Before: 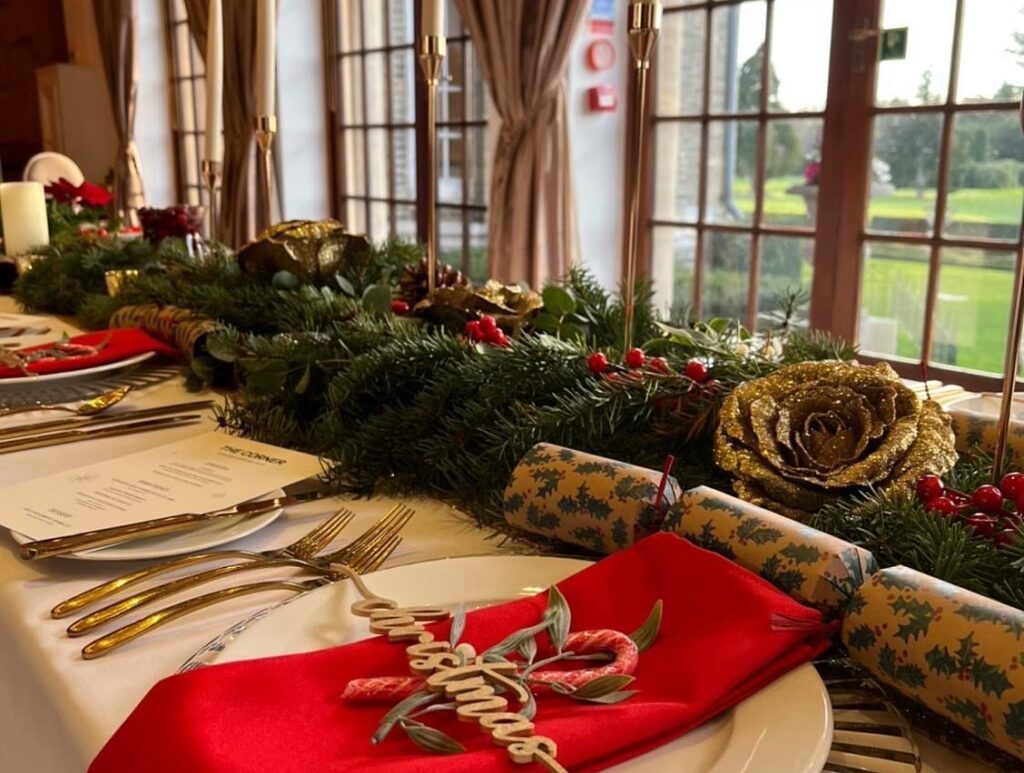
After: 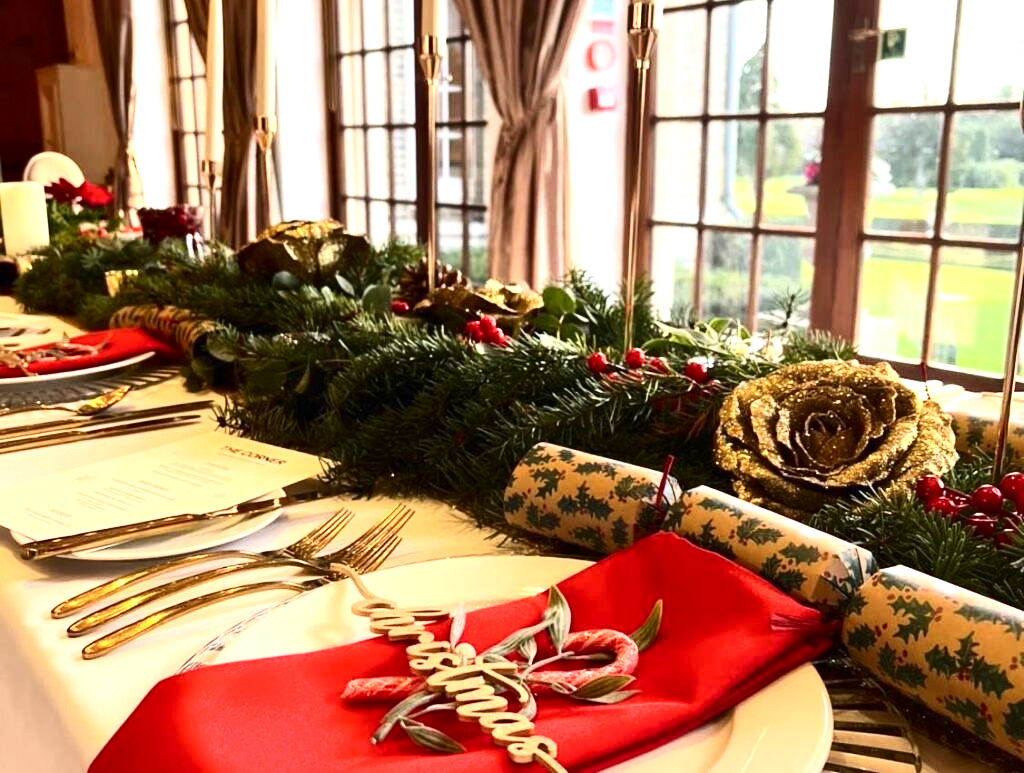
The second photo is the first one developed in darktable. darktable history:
exposure: black level correction 0, exposure 1.1 EV, compensate exposure bias true, compensate highlight preservation false
contrast brightness saturation: contrast 0.28
